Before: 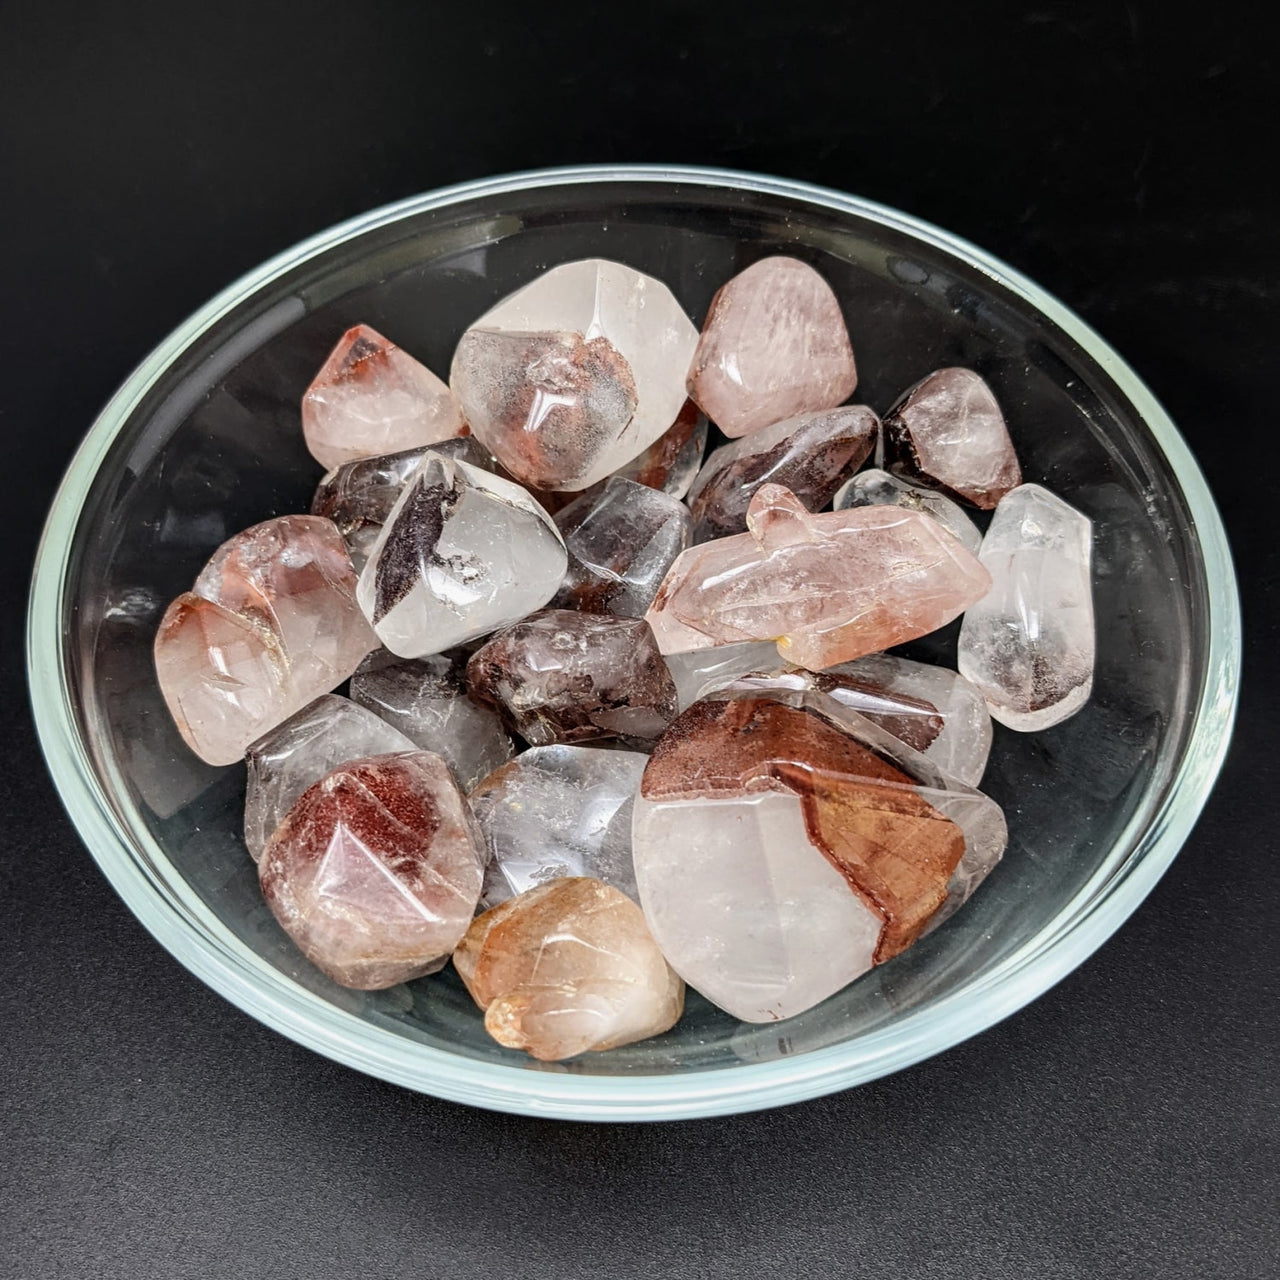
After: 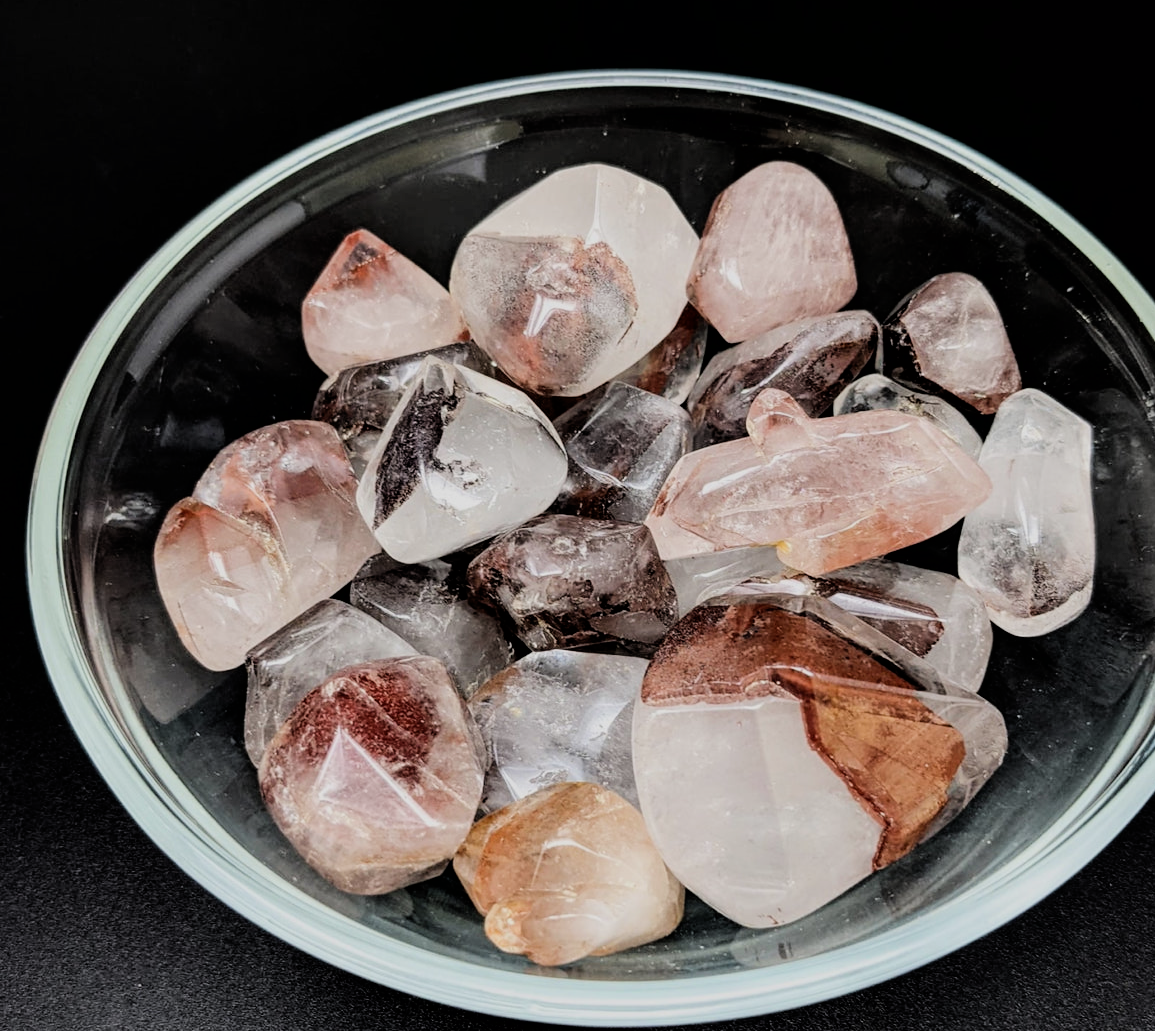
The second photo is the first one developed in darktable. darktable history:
filmic rgb: black relative exposure -5 EV, hardness 2.88, contrast 1.2
crop: top 7.49%, right 9.717%, bottom 11.943%
